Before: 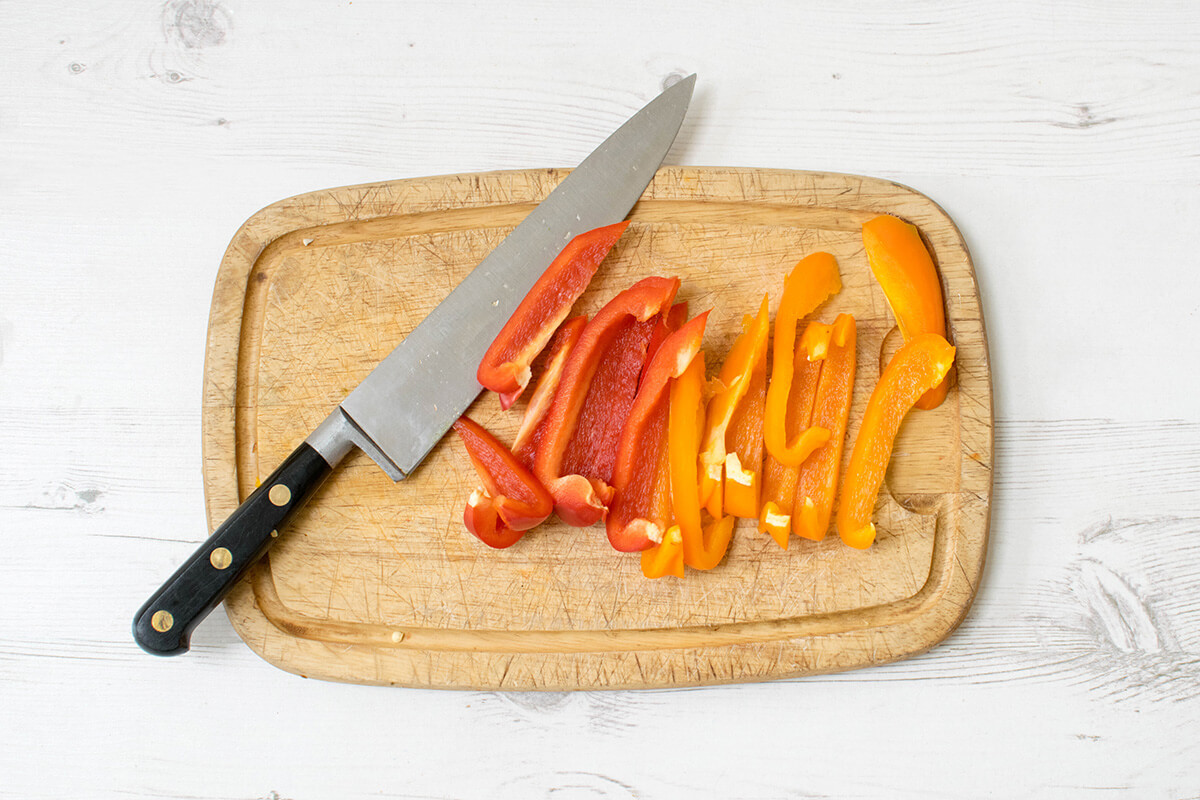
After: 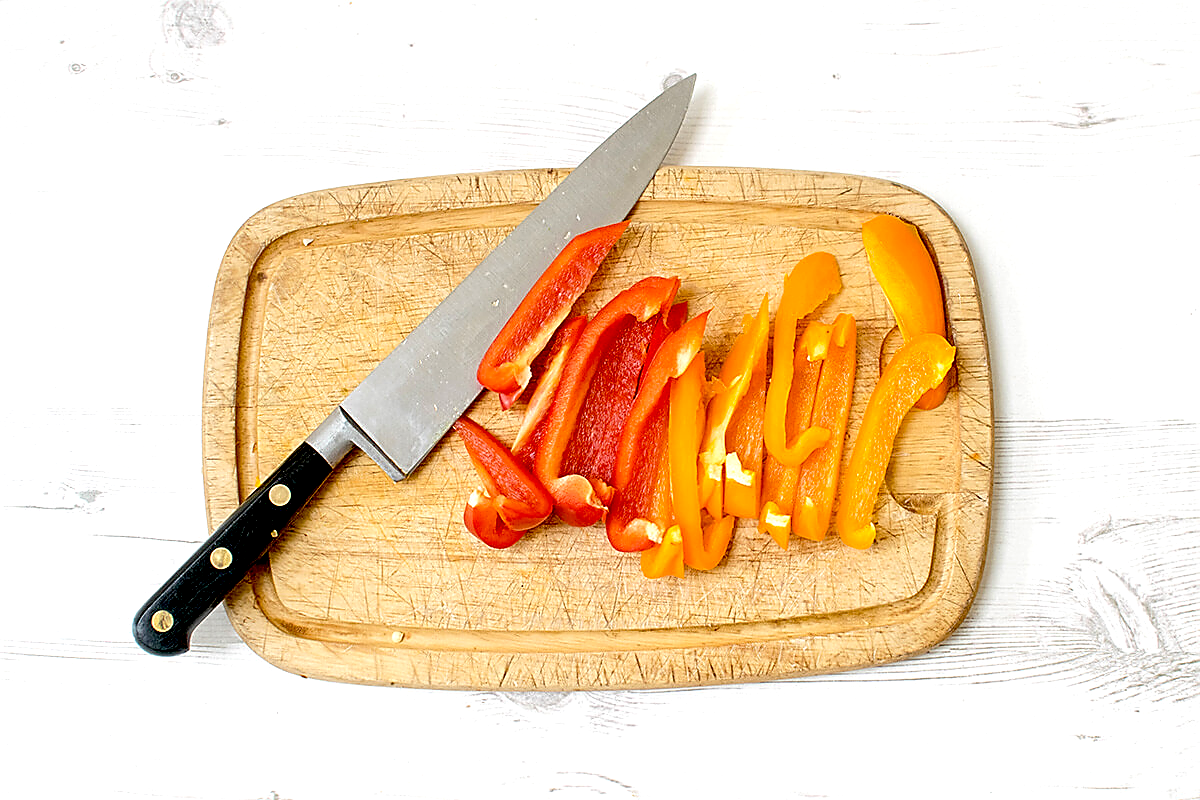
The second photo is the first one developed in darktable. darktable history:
sharpen: radius 1.362, amount 1.258, threshold 0.704
exposure: black level correction 0.031, exposure 0.324 EV, compensate highlight preservation false
tone equalizer: edges refinement/feathering 500, mask exposure compensation -1.57 EV, preserve details no
